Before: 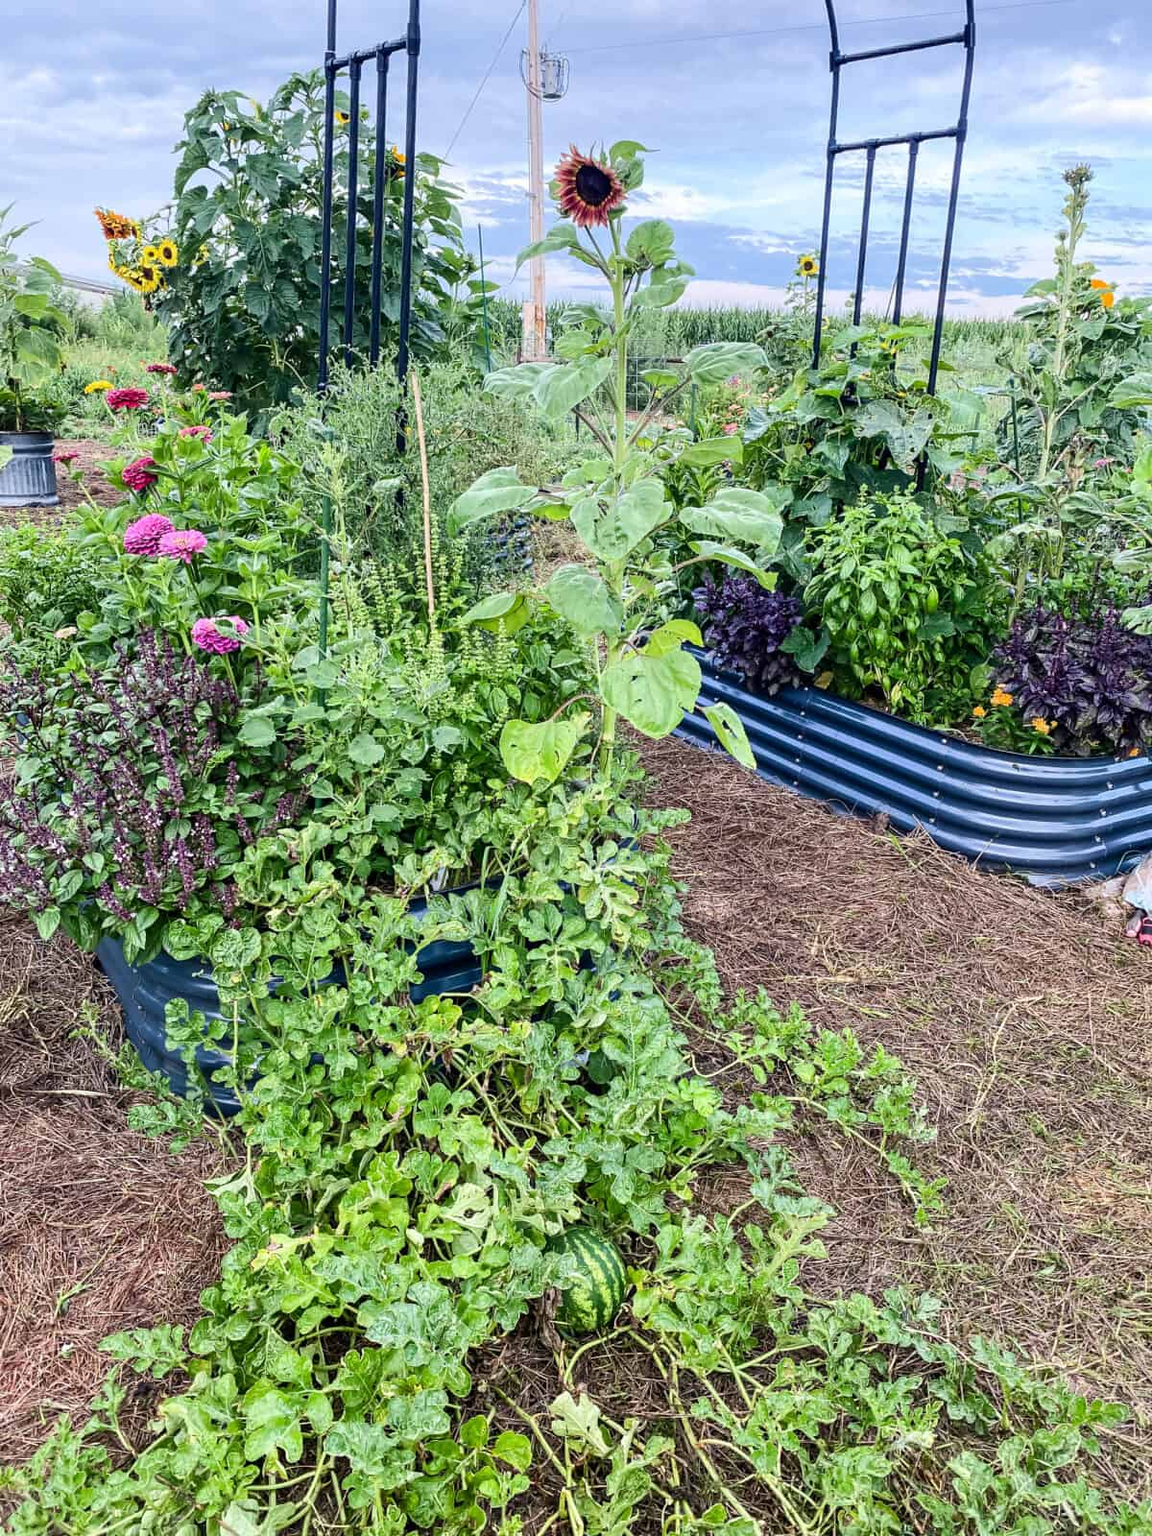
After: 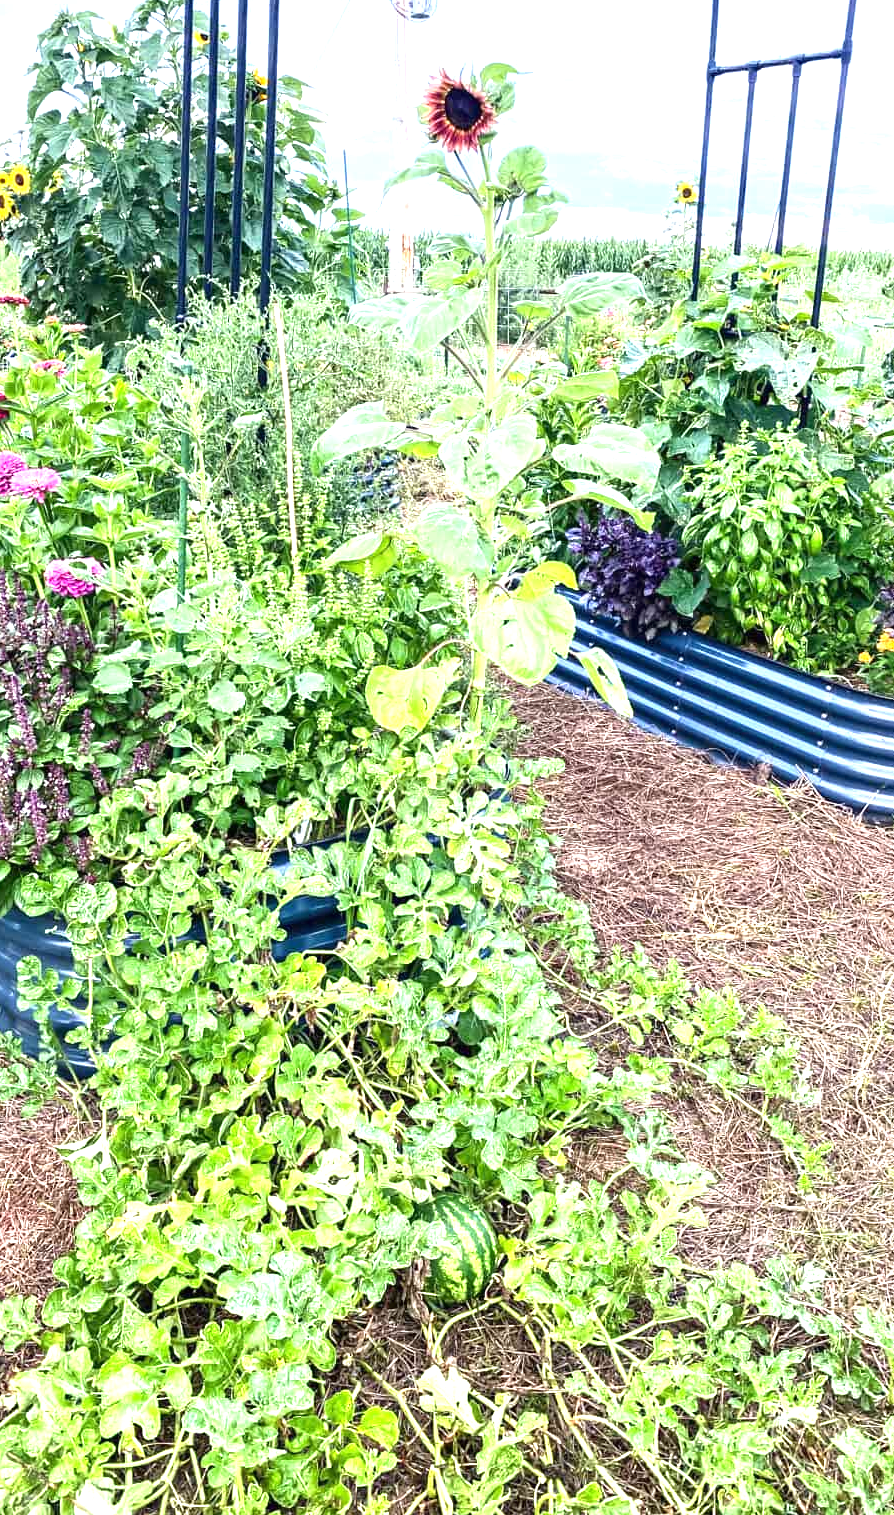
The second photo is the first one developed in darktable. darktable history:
crop and rotate: left 12.98%, top 5.256%, right 12.516%
exposure: black level correction 0, exposure 1.2 EV, compensate exposure bias true, compensate highlight preservation false
